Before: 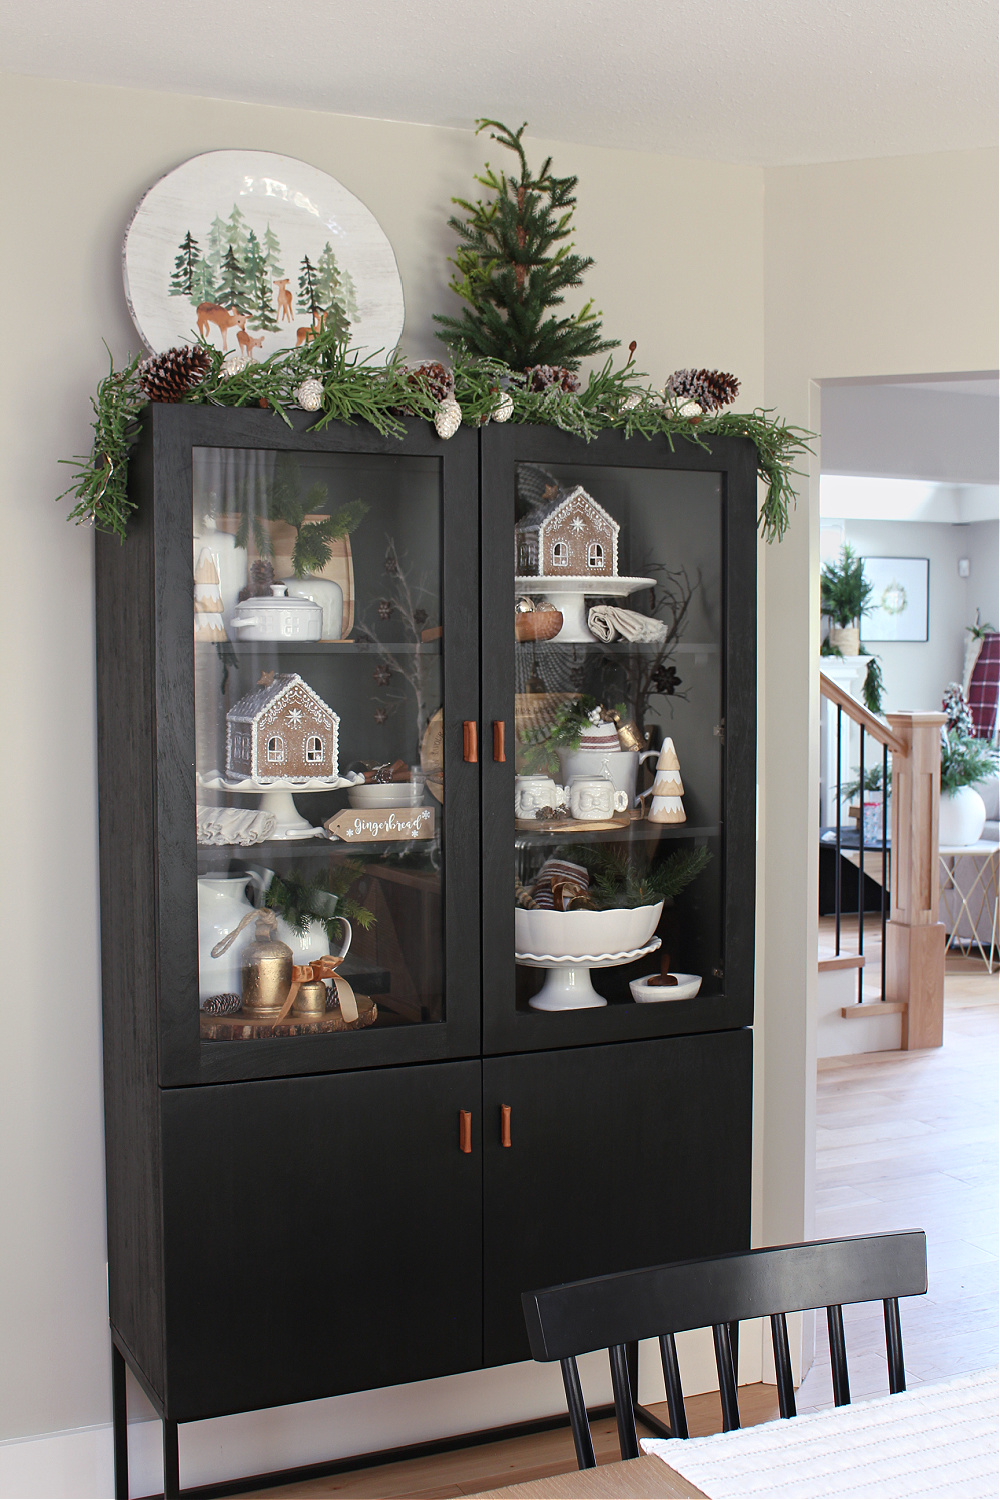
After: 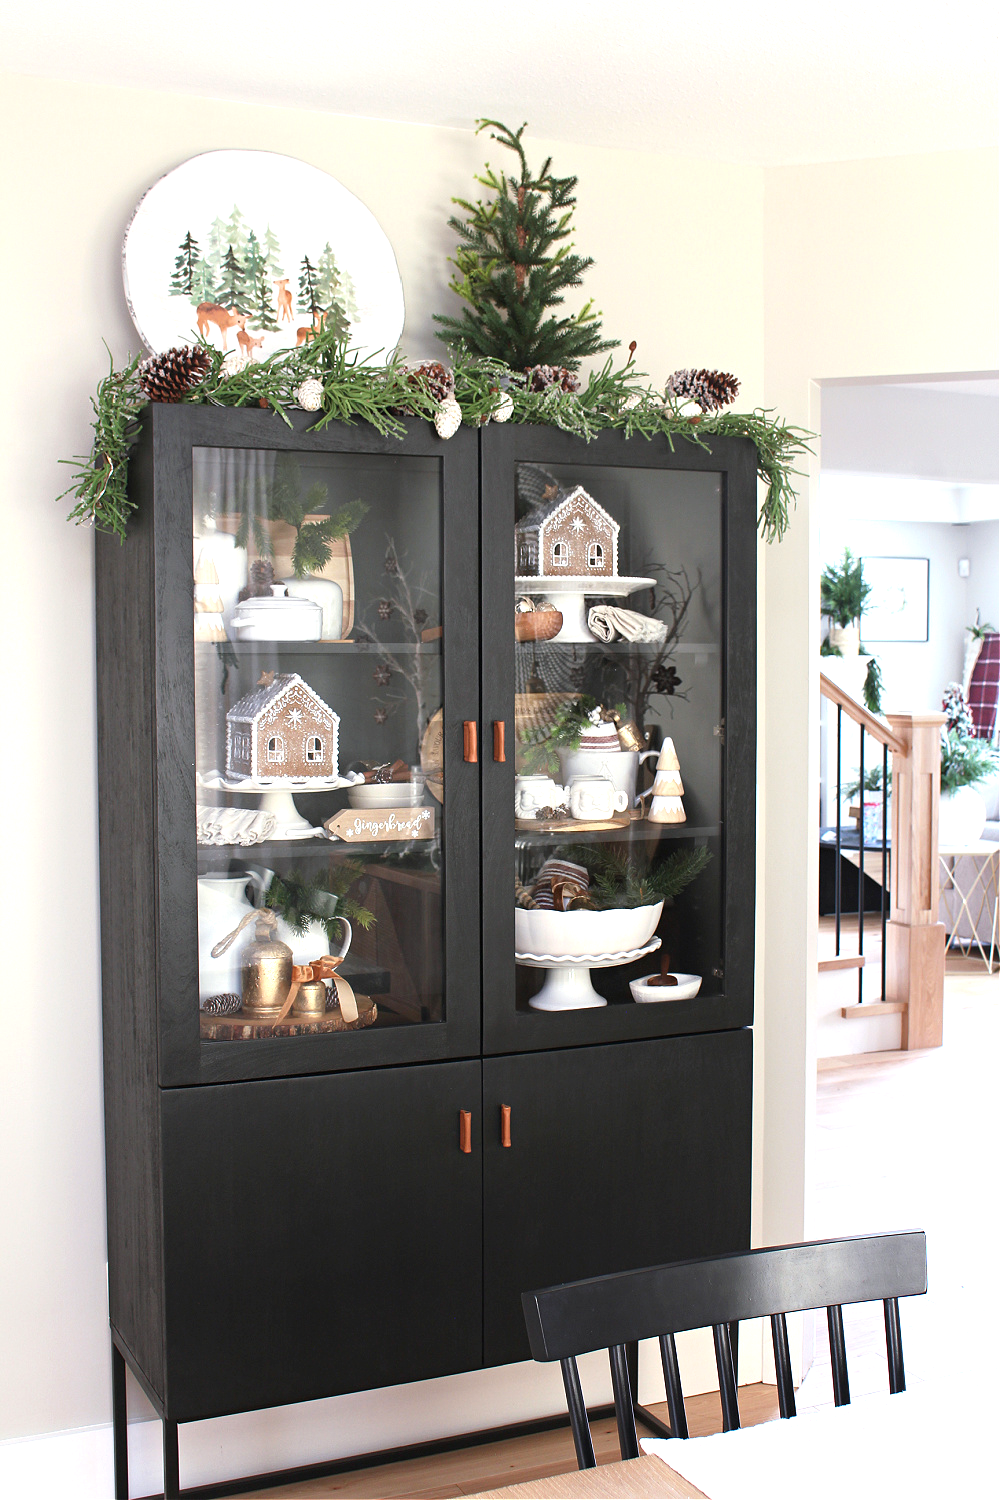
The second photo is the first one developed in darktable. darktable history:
shadows and highlights: shadows -12.5, white point adjustment 4, highlights 28.33
exposure: black level correction 0, exposure 0.7 EV, compensate exposure bias true, compensate highlight preservation false
